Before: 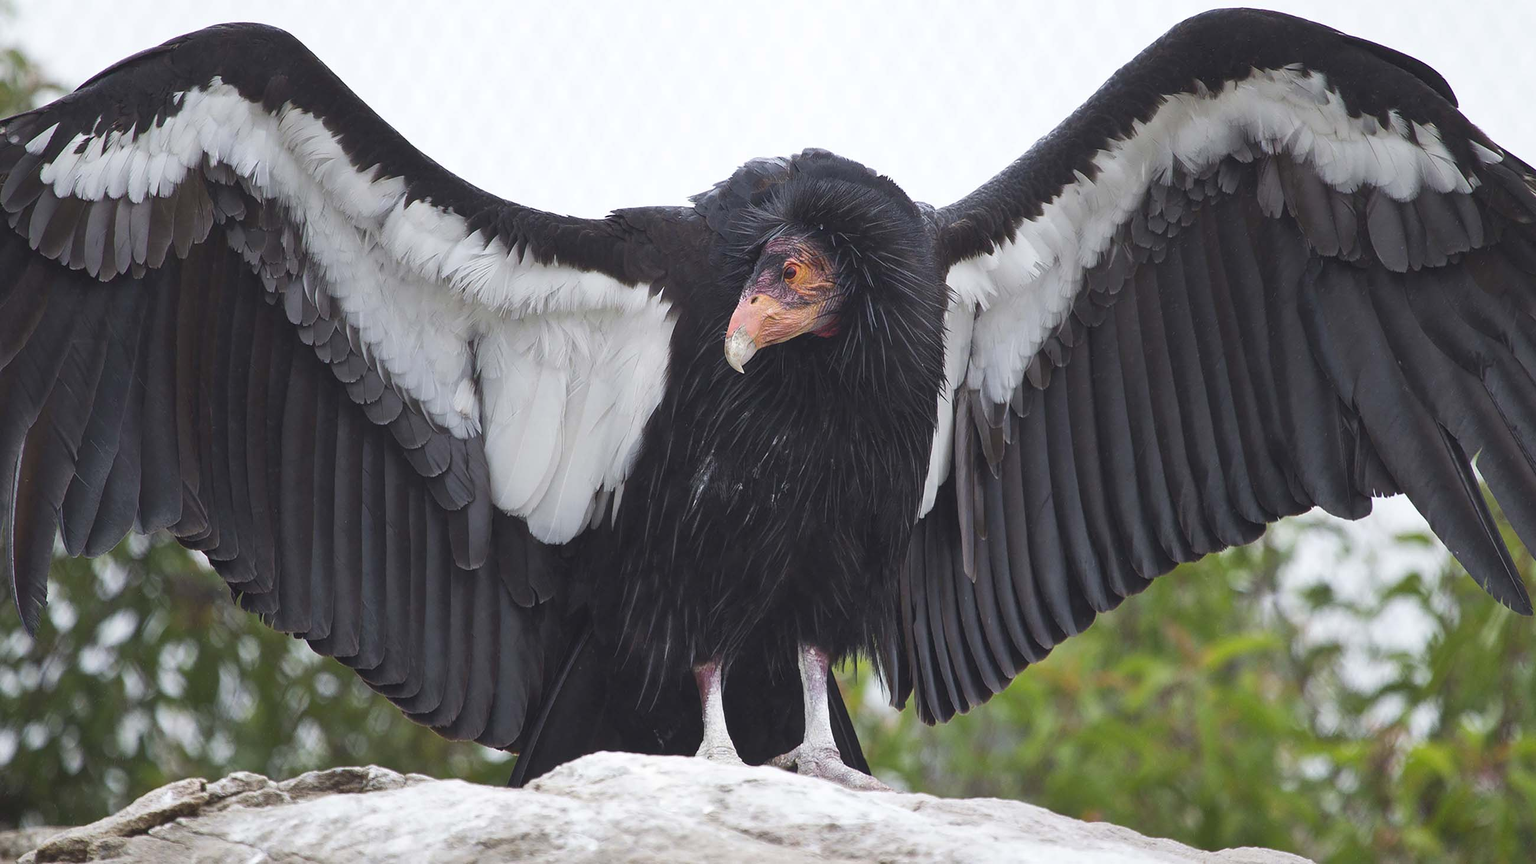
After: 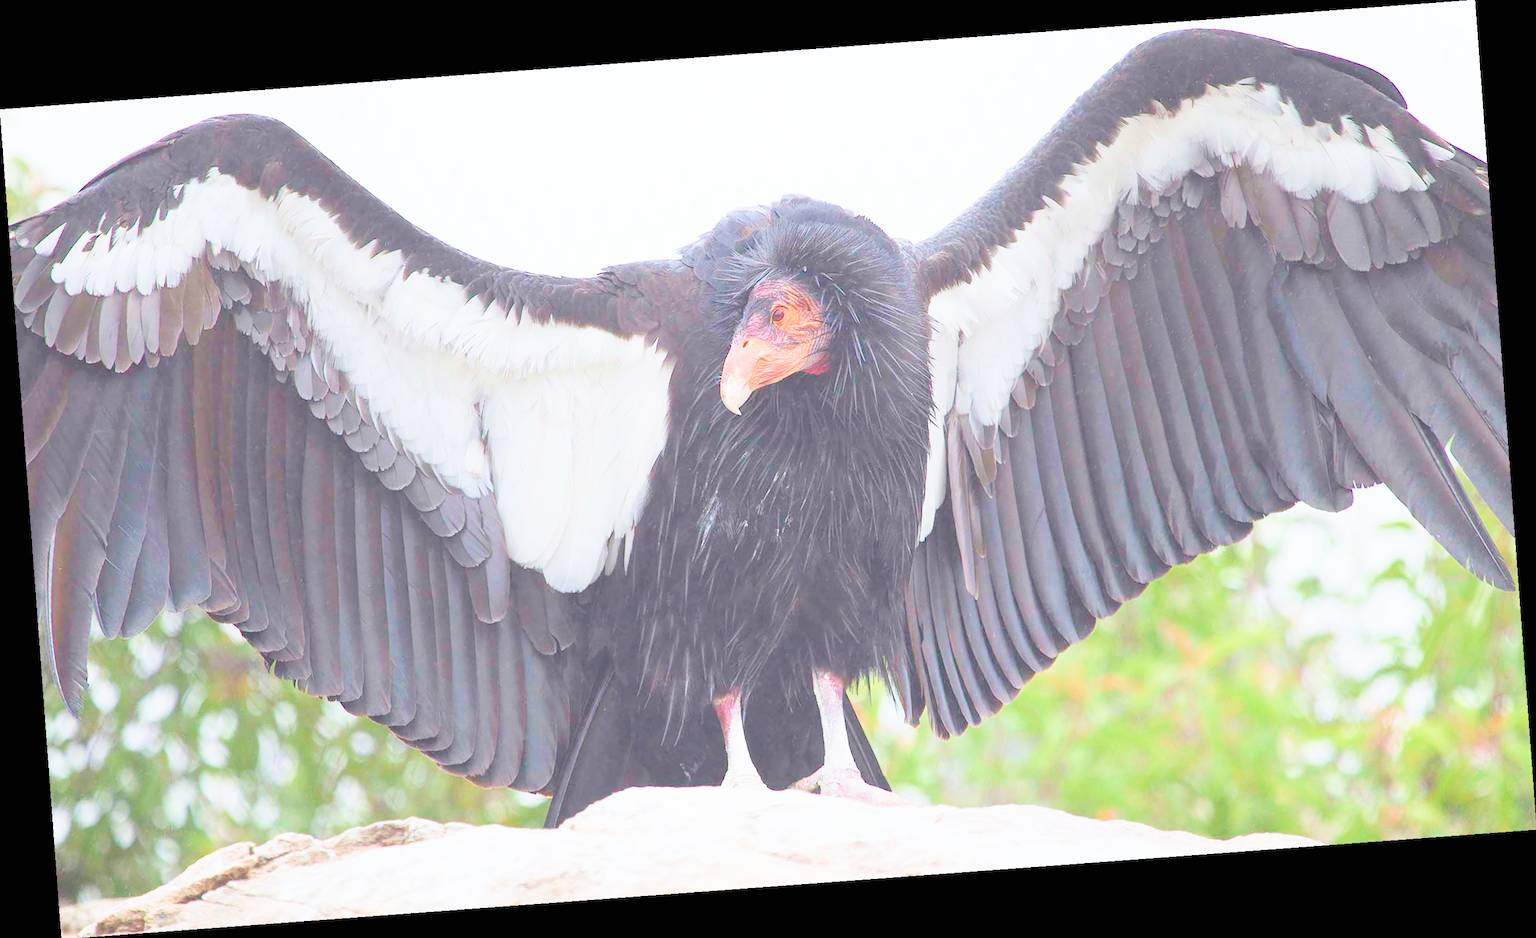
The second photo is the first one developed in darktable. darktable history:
filmic rgb: middle gray luminance 2.5%, black relative exposure -10 EV, white relative exposure 7 EV, threshold 6 EV, dynamic range scaling 10%, target black luminance 0%, hardness 3.19, latitude 44.39%, contrast 0.682, highlights saturation mix 5%, shadows ↔ highlights balance 13.63%, add noise in highlights 0, color science v3 (2019), use custom middle-gray values true, iterations of high-quality reconstruction 0, contrast in highlights soft, enable highlight reconstruction true
rotate and perspective: rotation -4.25°, automatic cropping off
shadows and highlights: shadows 0, highlights 40
exposure: black level correction 0, exposure 0.5 EV, compensate highlight preservation false
